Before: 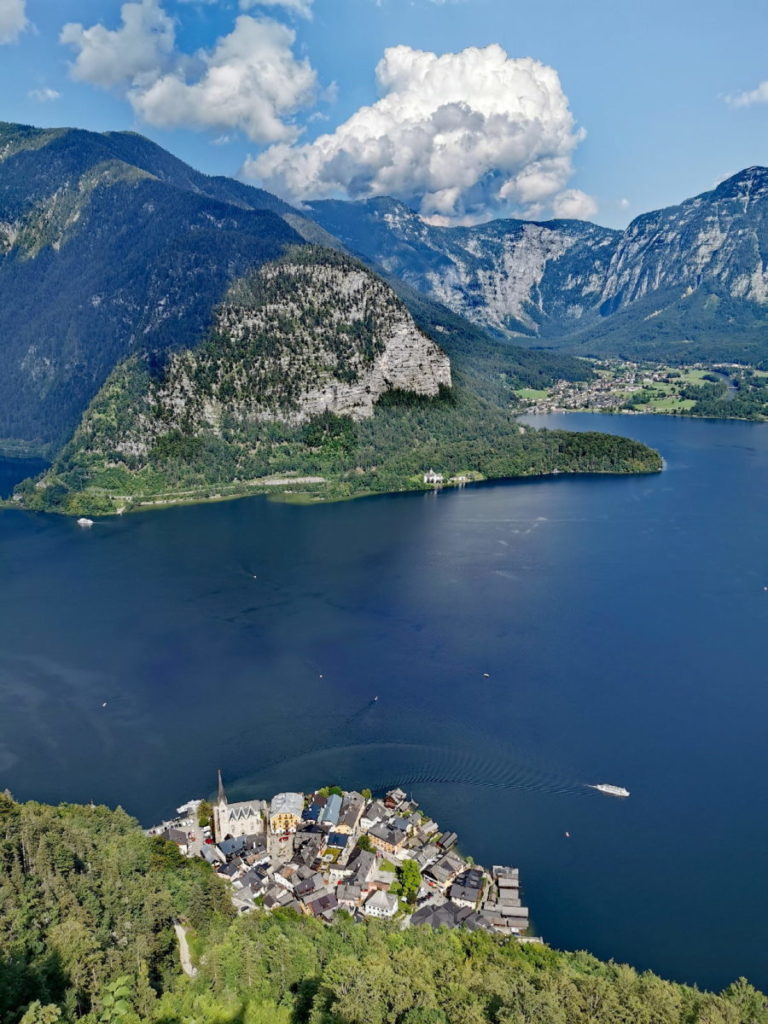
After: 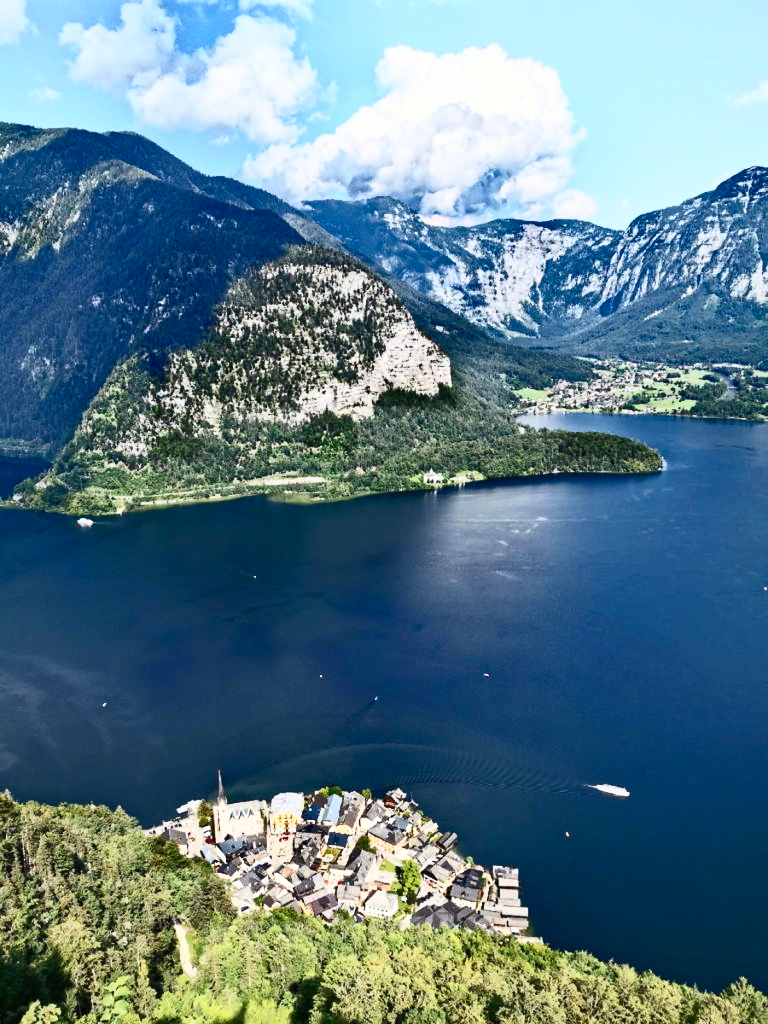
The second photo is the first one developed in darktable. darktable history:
contrast brightness saturation: contrast 0.603, brightness 0.325, saturation 0.136
